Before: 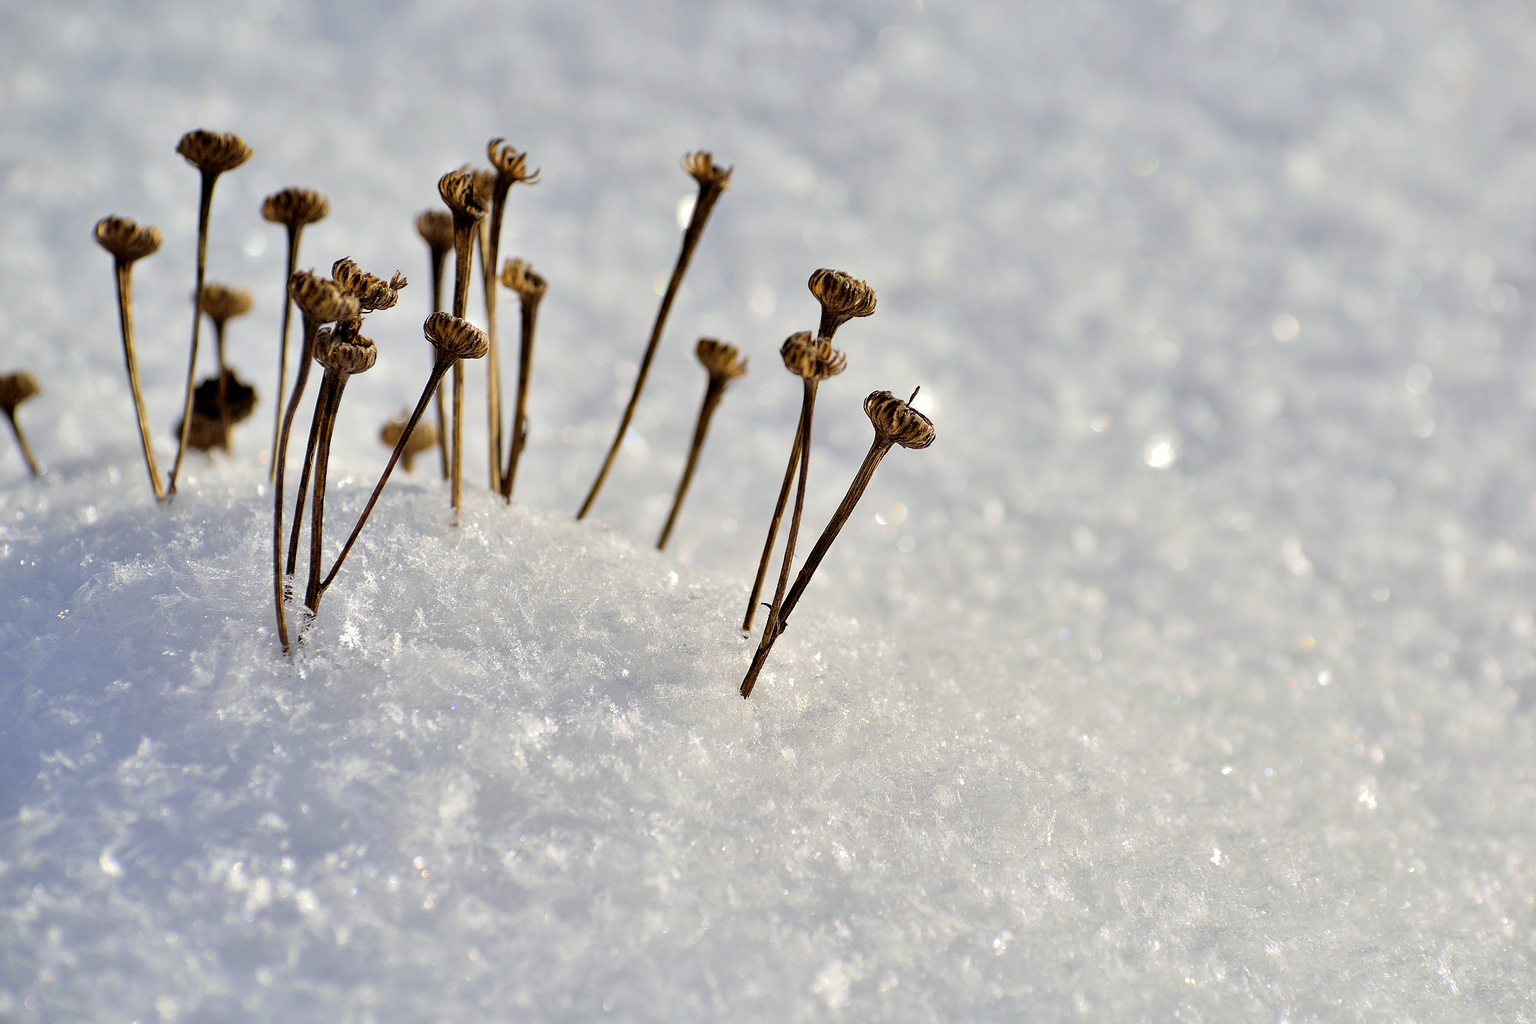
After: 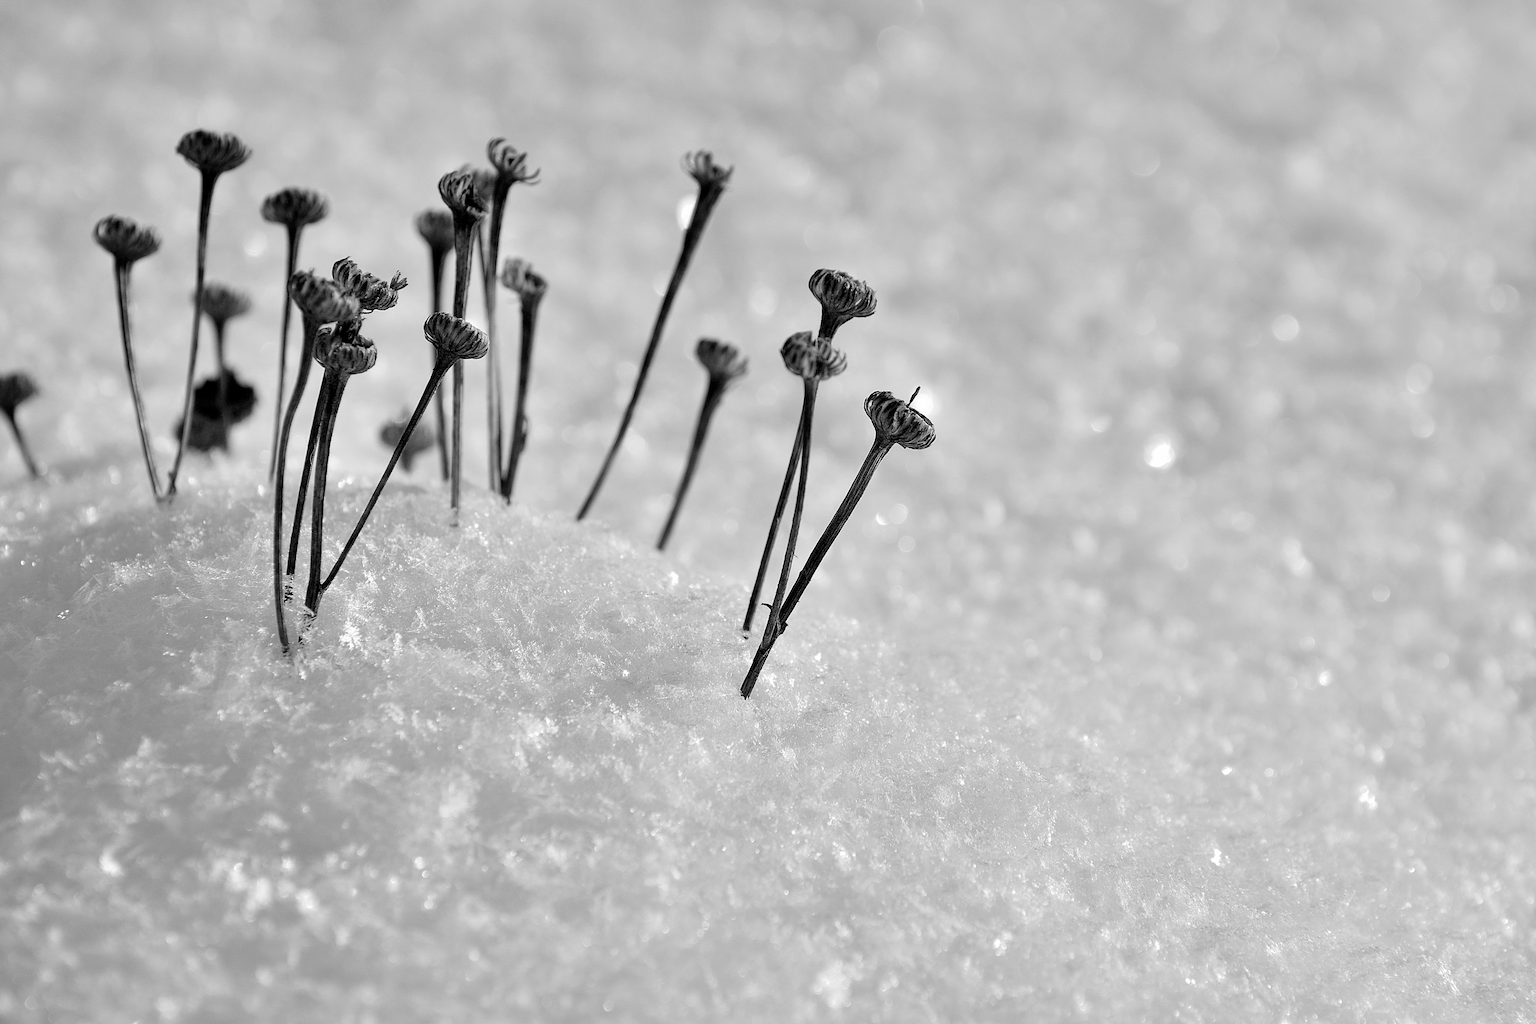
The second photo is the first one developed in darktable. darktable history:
base curve: preserve colors none
monochrome: on, module defaults
